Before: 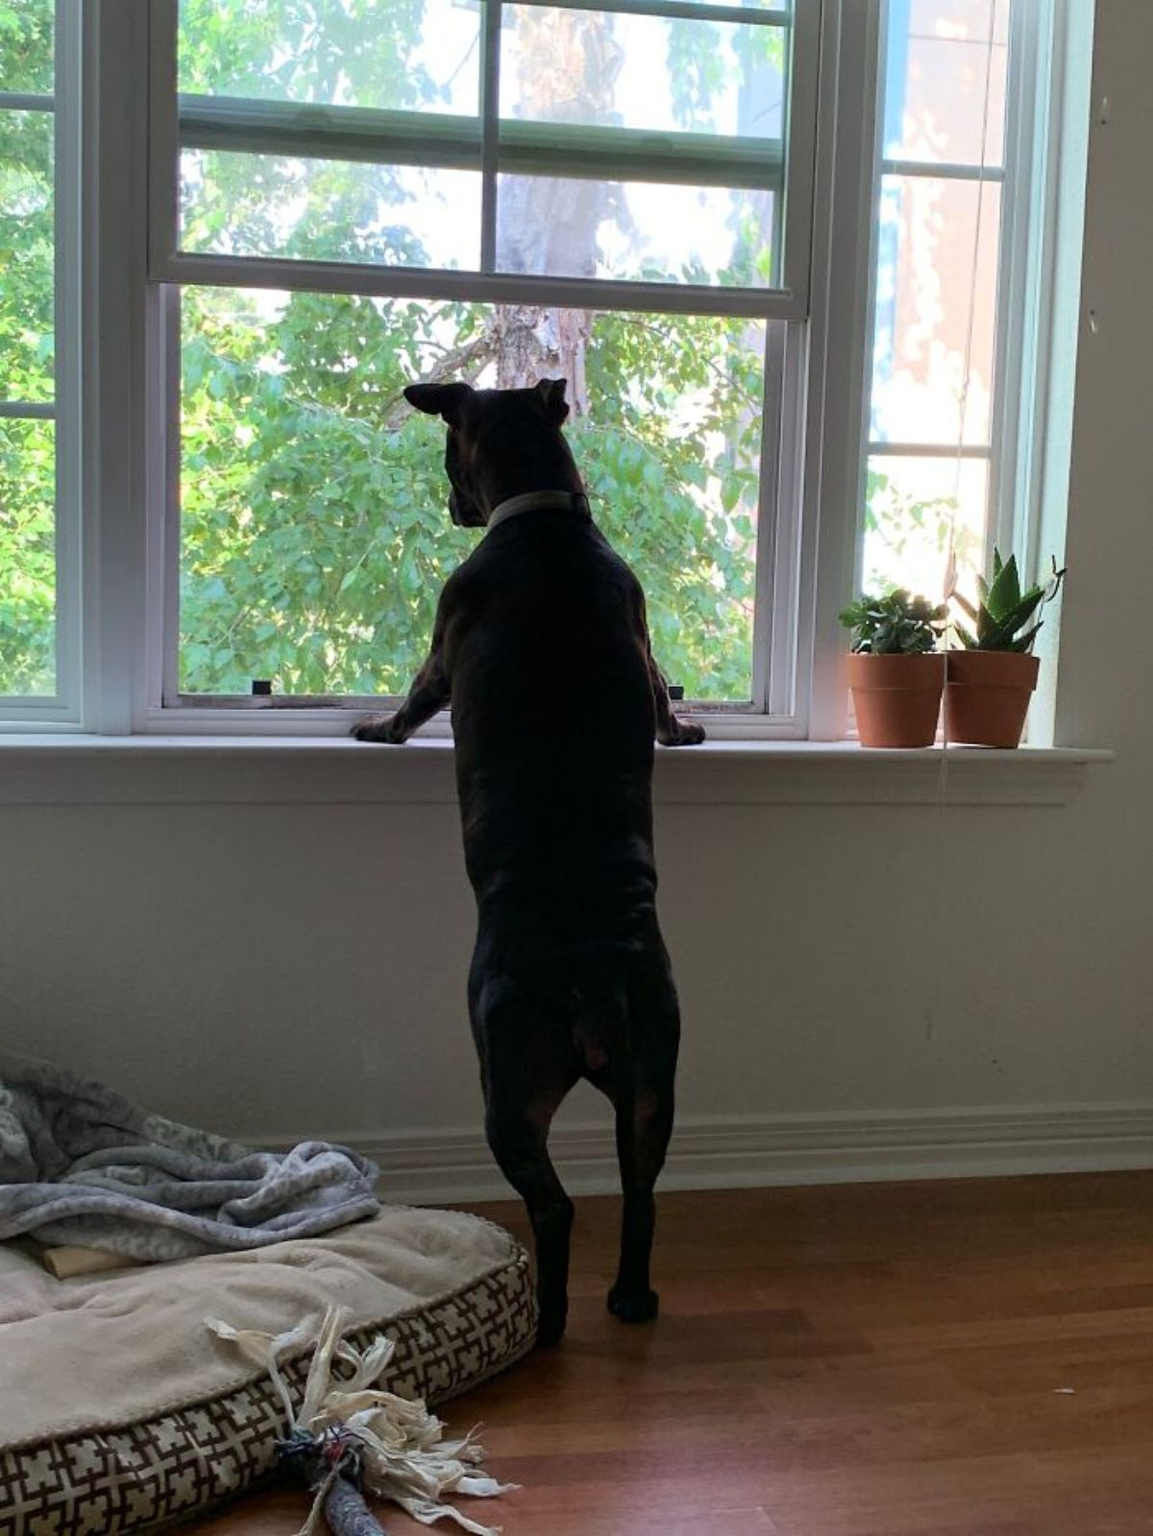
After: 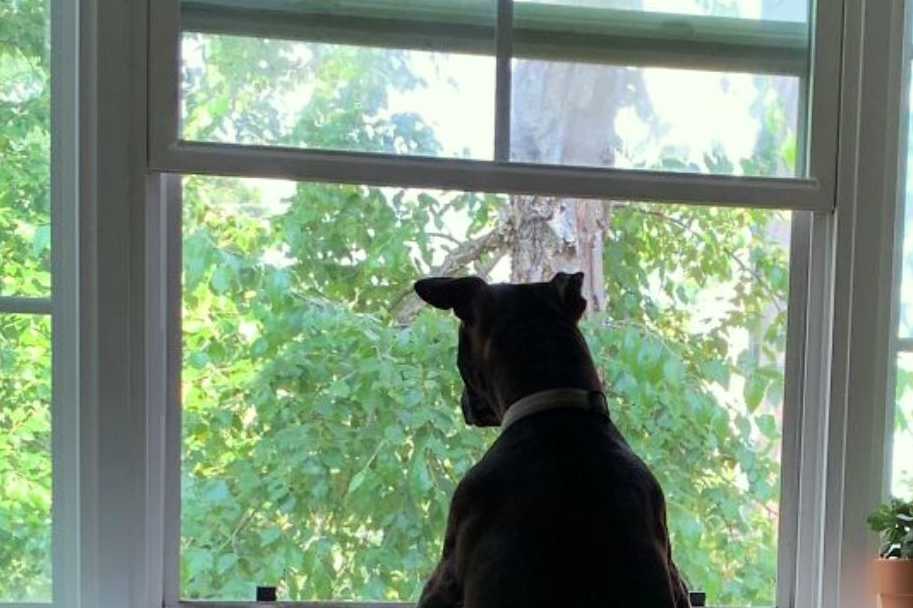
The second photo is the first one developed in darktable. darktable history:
color correction: highlights a* -4.71, highlights b* 5.03, saturation 0.968
tone equalizer: on, module defaults
crop: left 0.543%, top 7.638%, right 23.372%, bottom 54.331%
